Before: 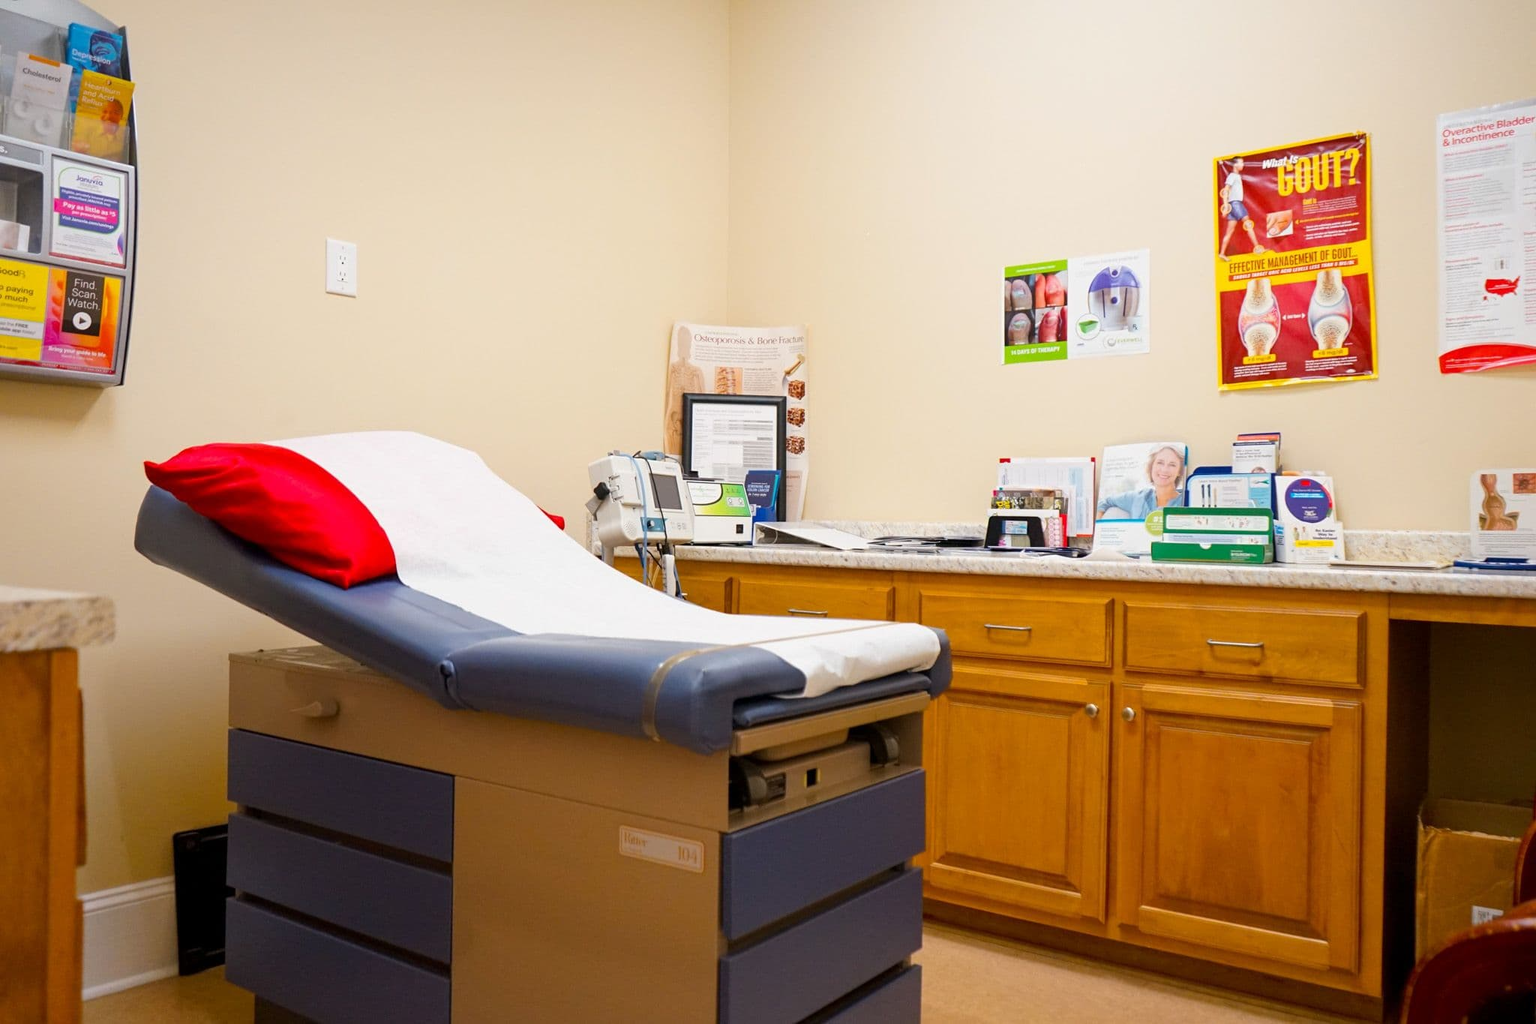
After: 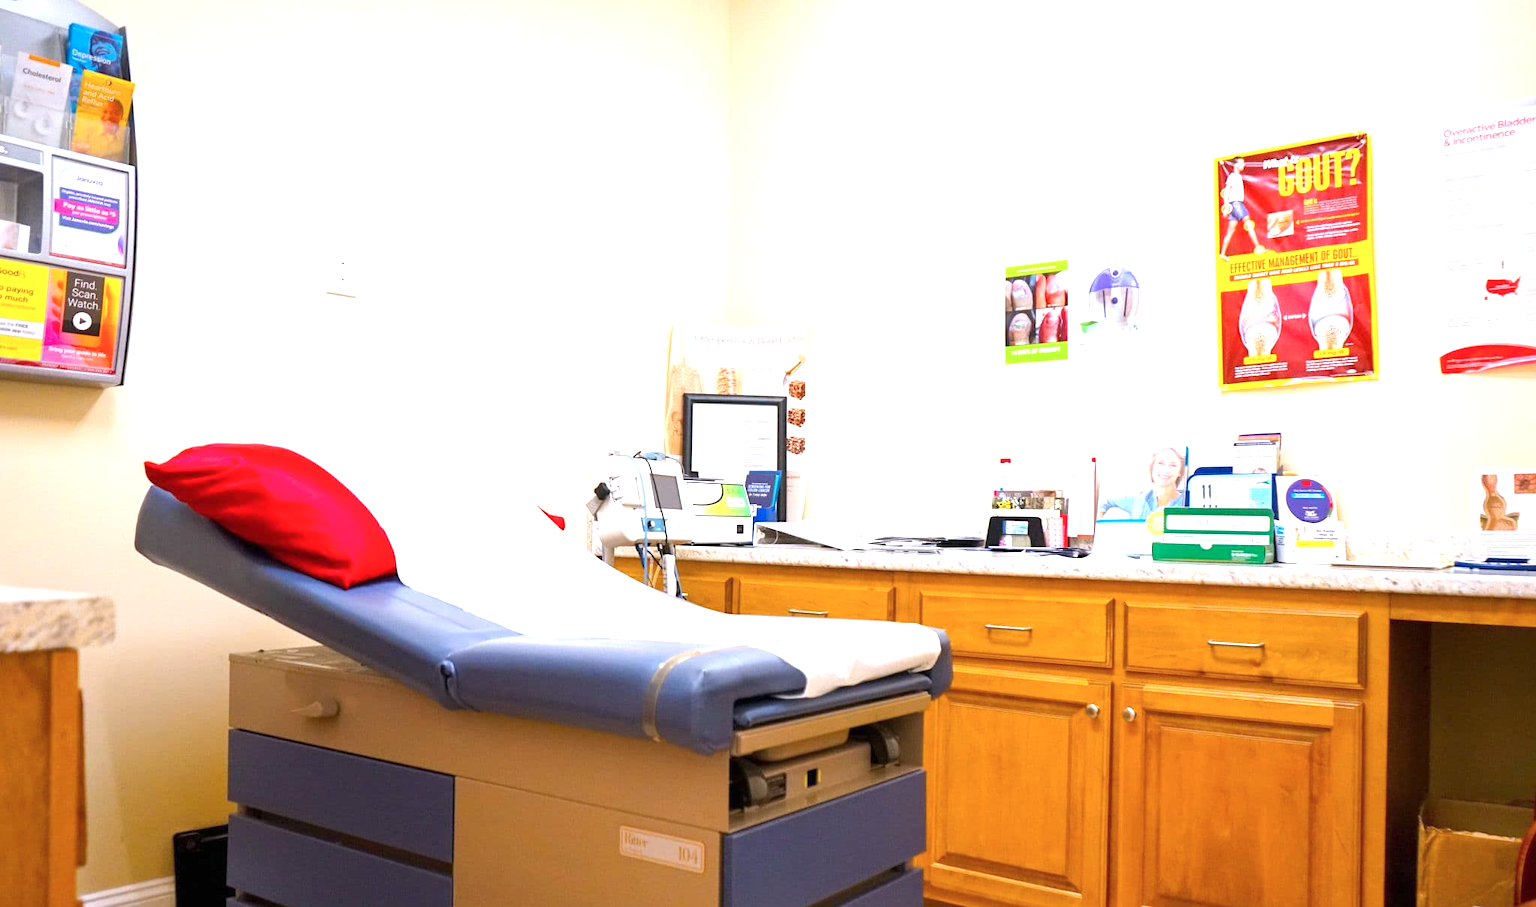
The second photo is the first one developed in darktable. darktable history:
exposure: black level correction 0, exposure 1 EV, compensate highlight preservation false
color calibration: illuminant as shot in camera, x 0.358, y 0.373, temperature 4628.91 K
crop and rotate: top 0%, bottom 11.389%
